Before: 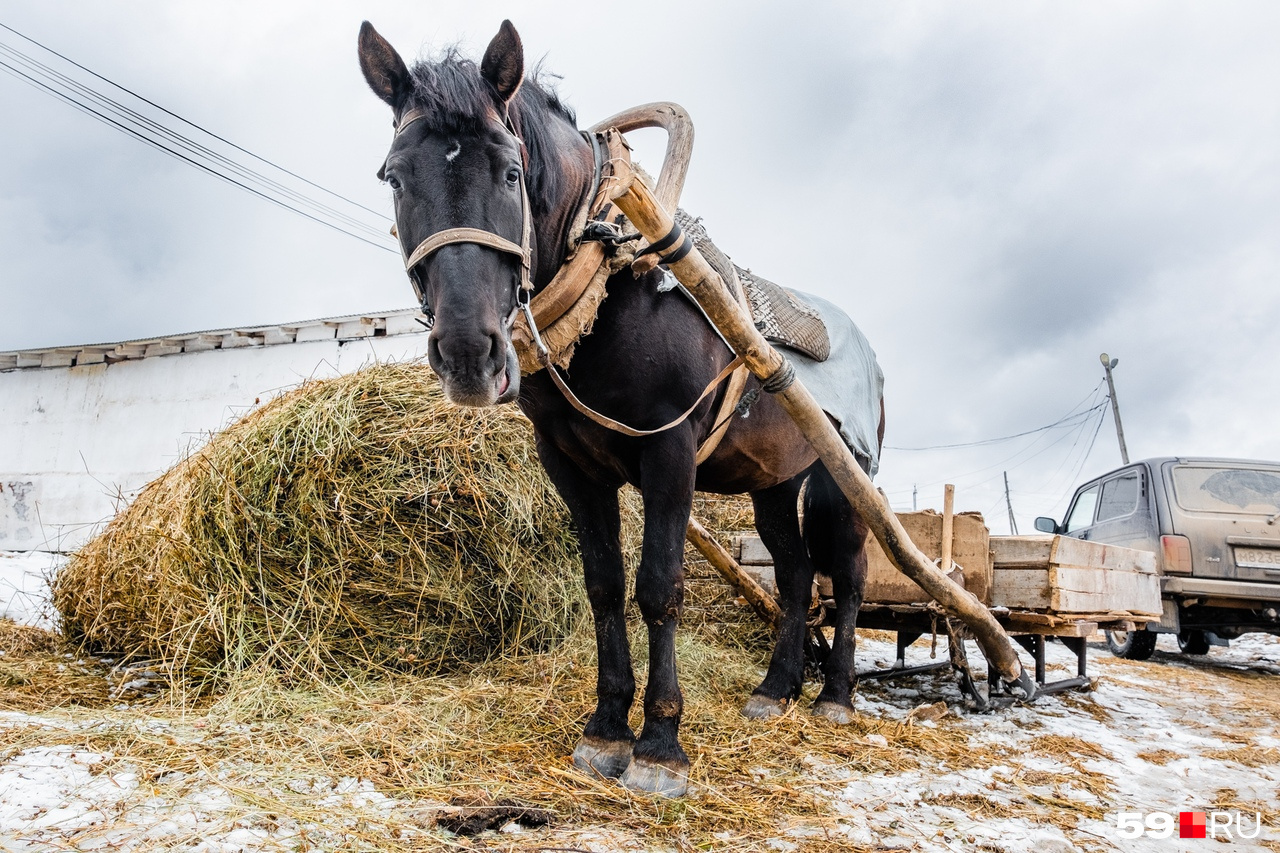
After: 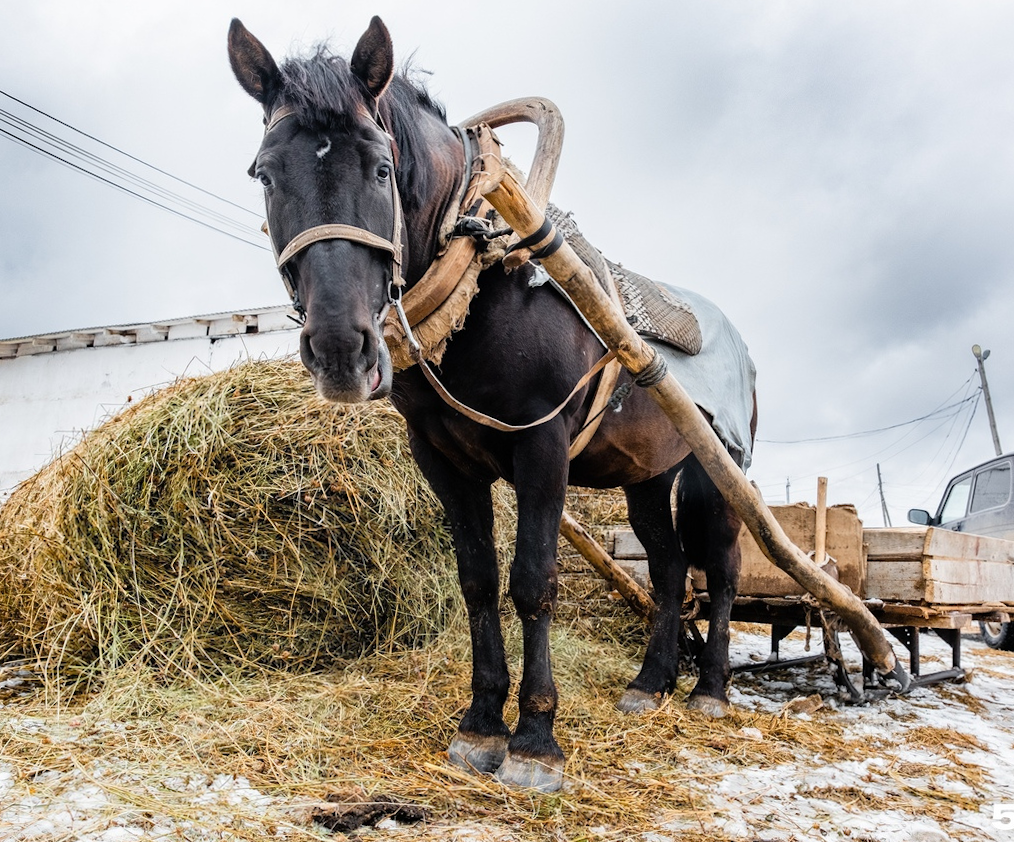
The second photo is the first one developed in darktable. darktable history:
crop and rotate: left 9.597%, right 10.195%
rotate and perspective: rotation -0.45°, automatic cropping original format, crop left 0.008, crop right 0.992, crop top 0.012, crop bottom 0.988
